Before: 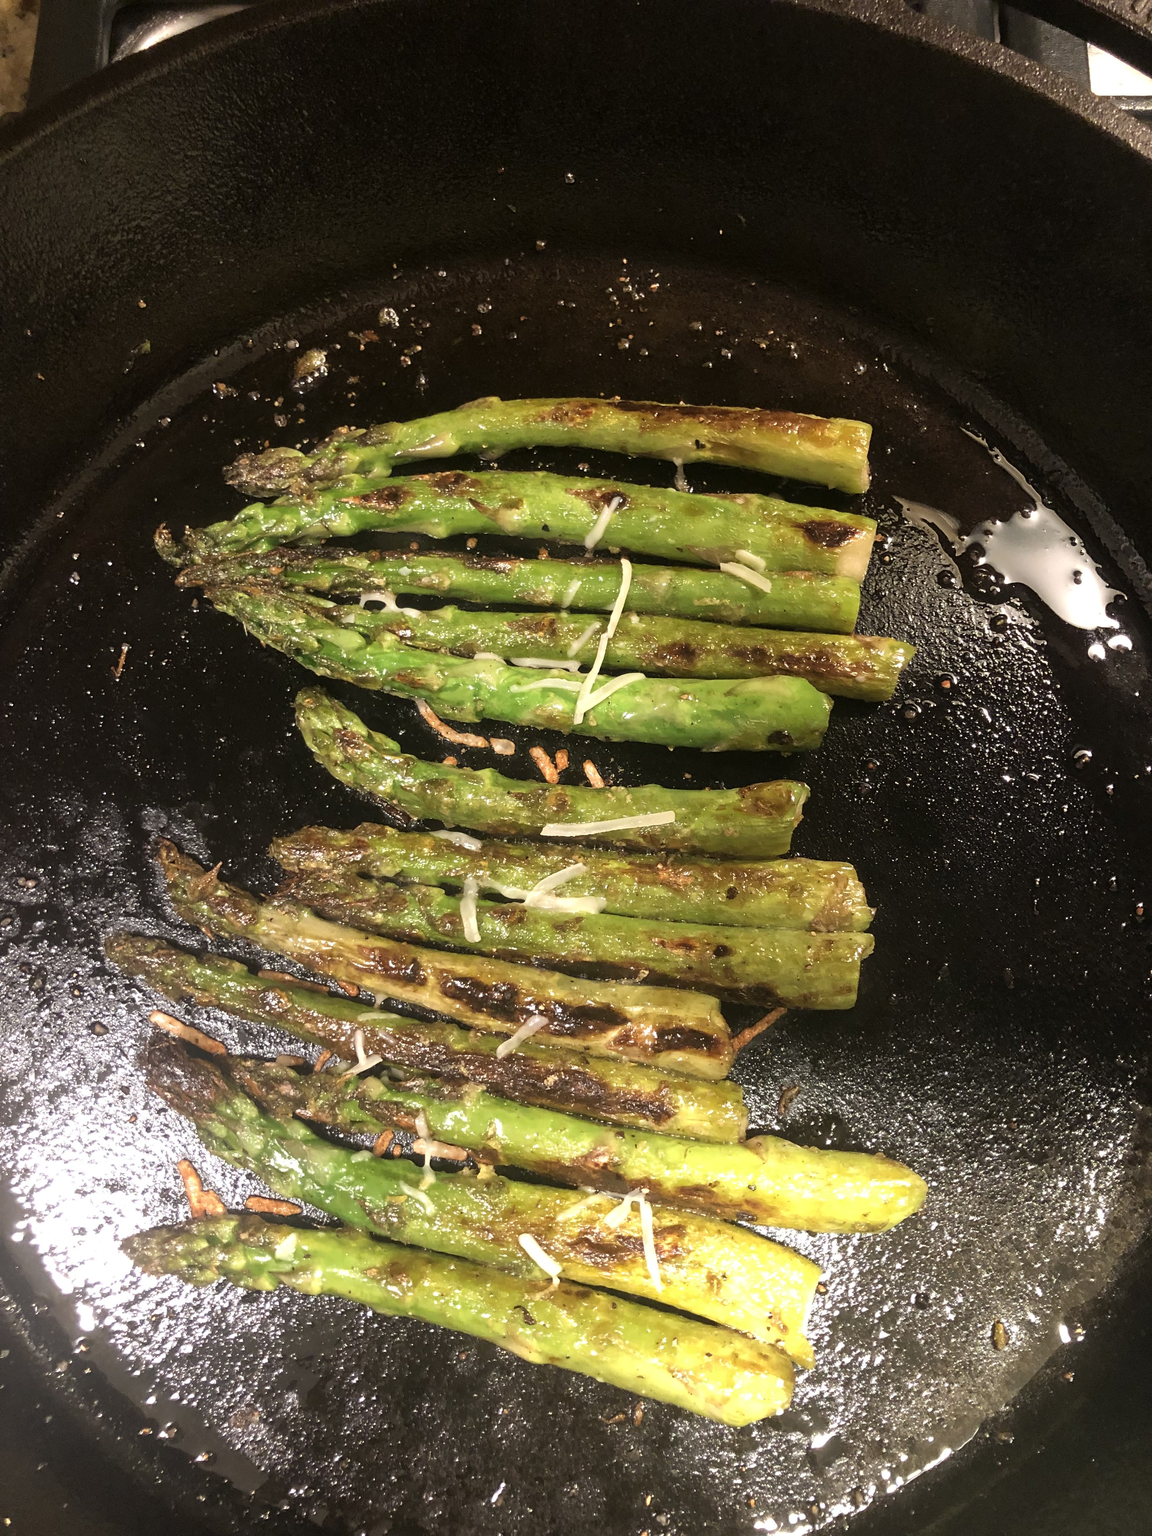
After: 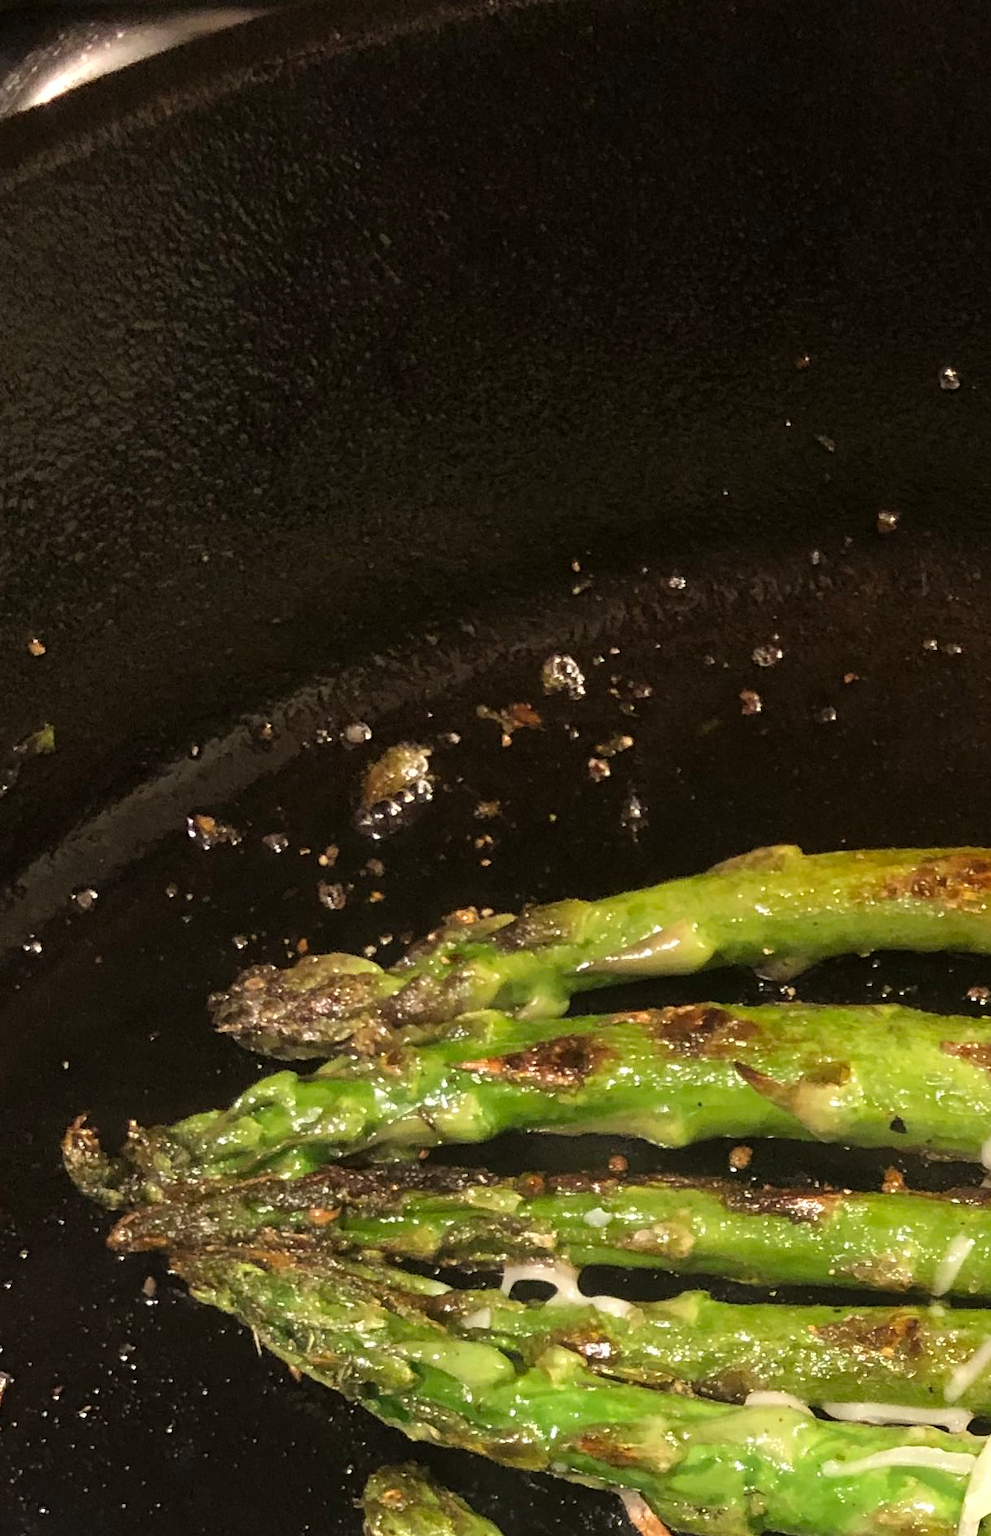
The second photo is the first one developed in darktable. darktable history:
crop and rotate: left 10.859%, top 0.066%, right 48.802%, bottom 53.059%
